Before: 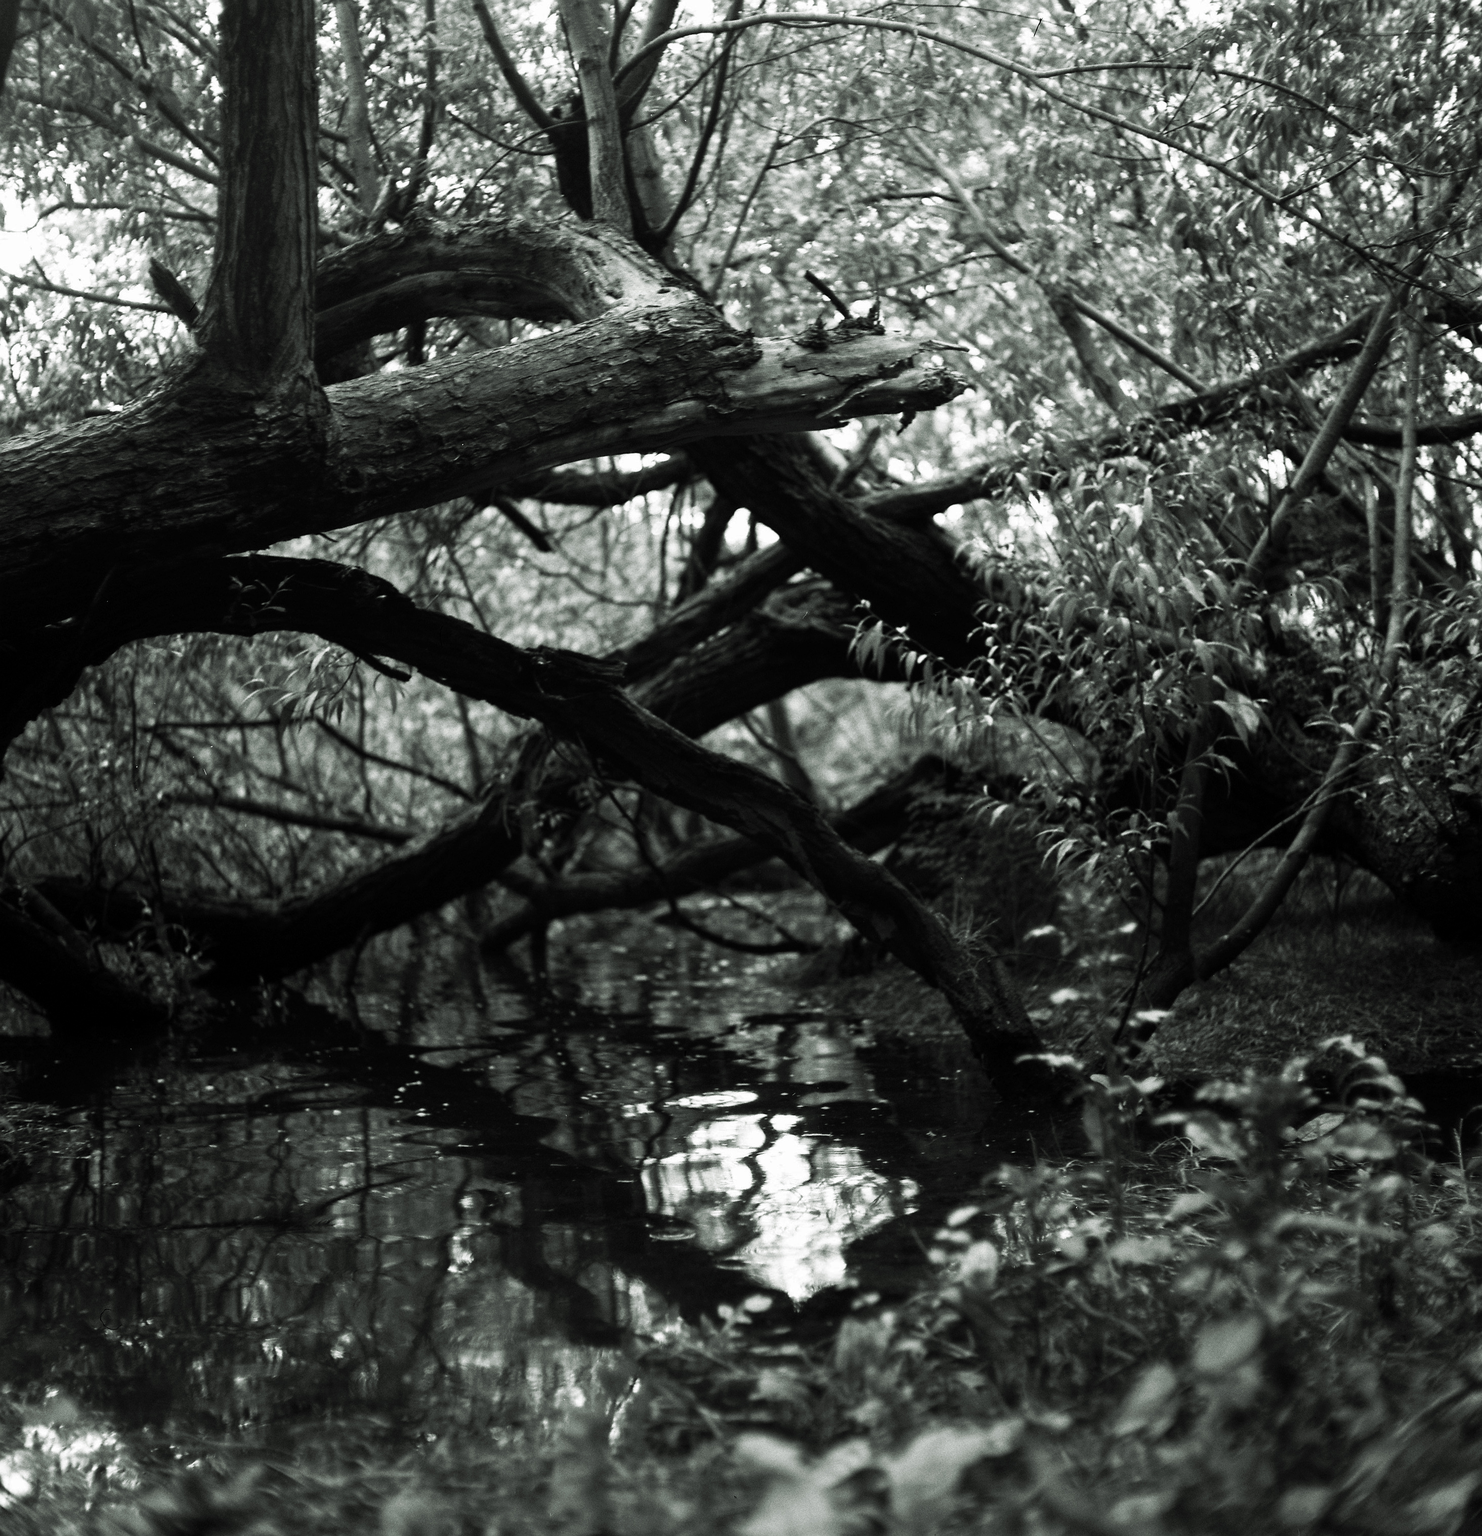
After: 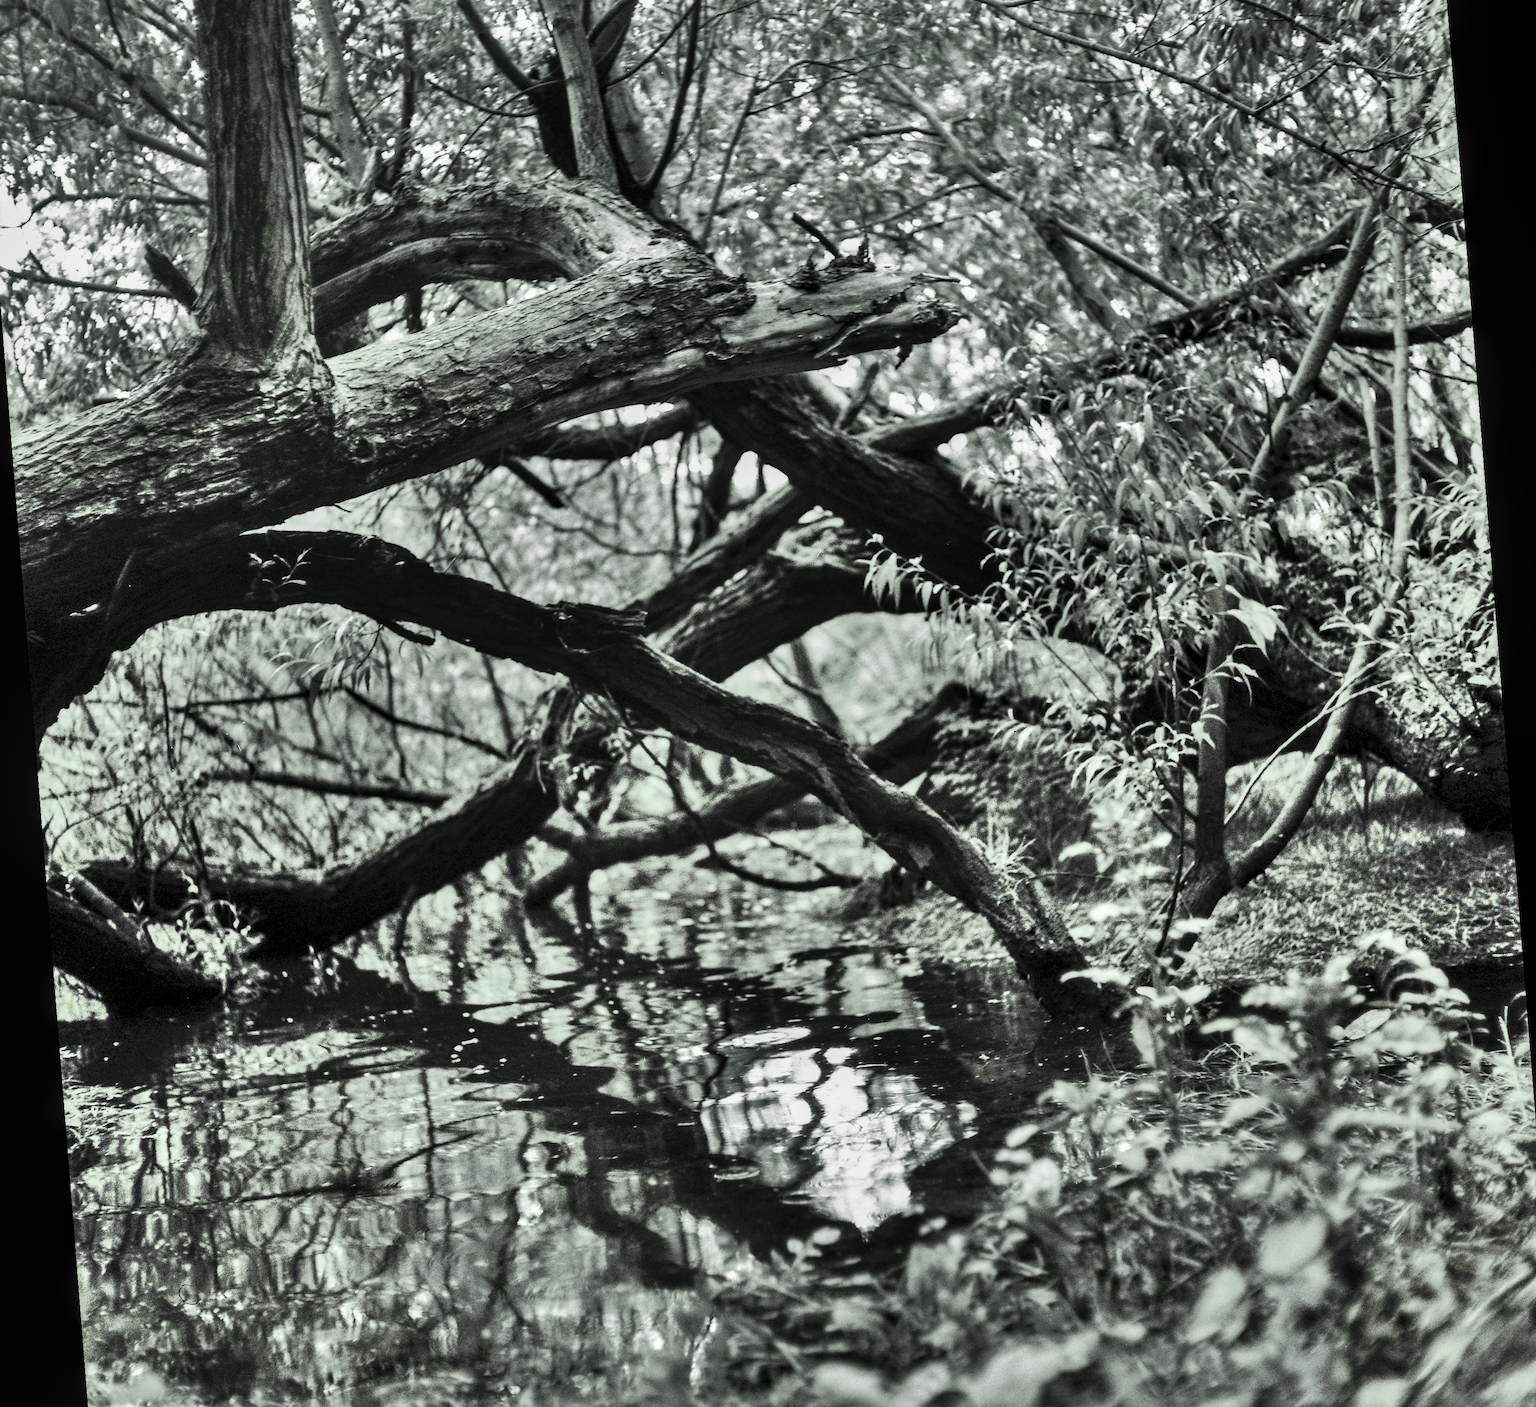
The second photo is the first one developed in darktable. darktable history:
shadows and highlights: radius 123.98, shadows 100, white point adjustment -3, highlights -100, highlights color adjustment 89.84%, soften with gaussian
rotate and perspective: rotation -4.2°, shear 0.006, automatic cropping off
local contrast: on, module defaults
crop: left 1.507%, top 6.147%, right 1.379%, bottom 6.637%
